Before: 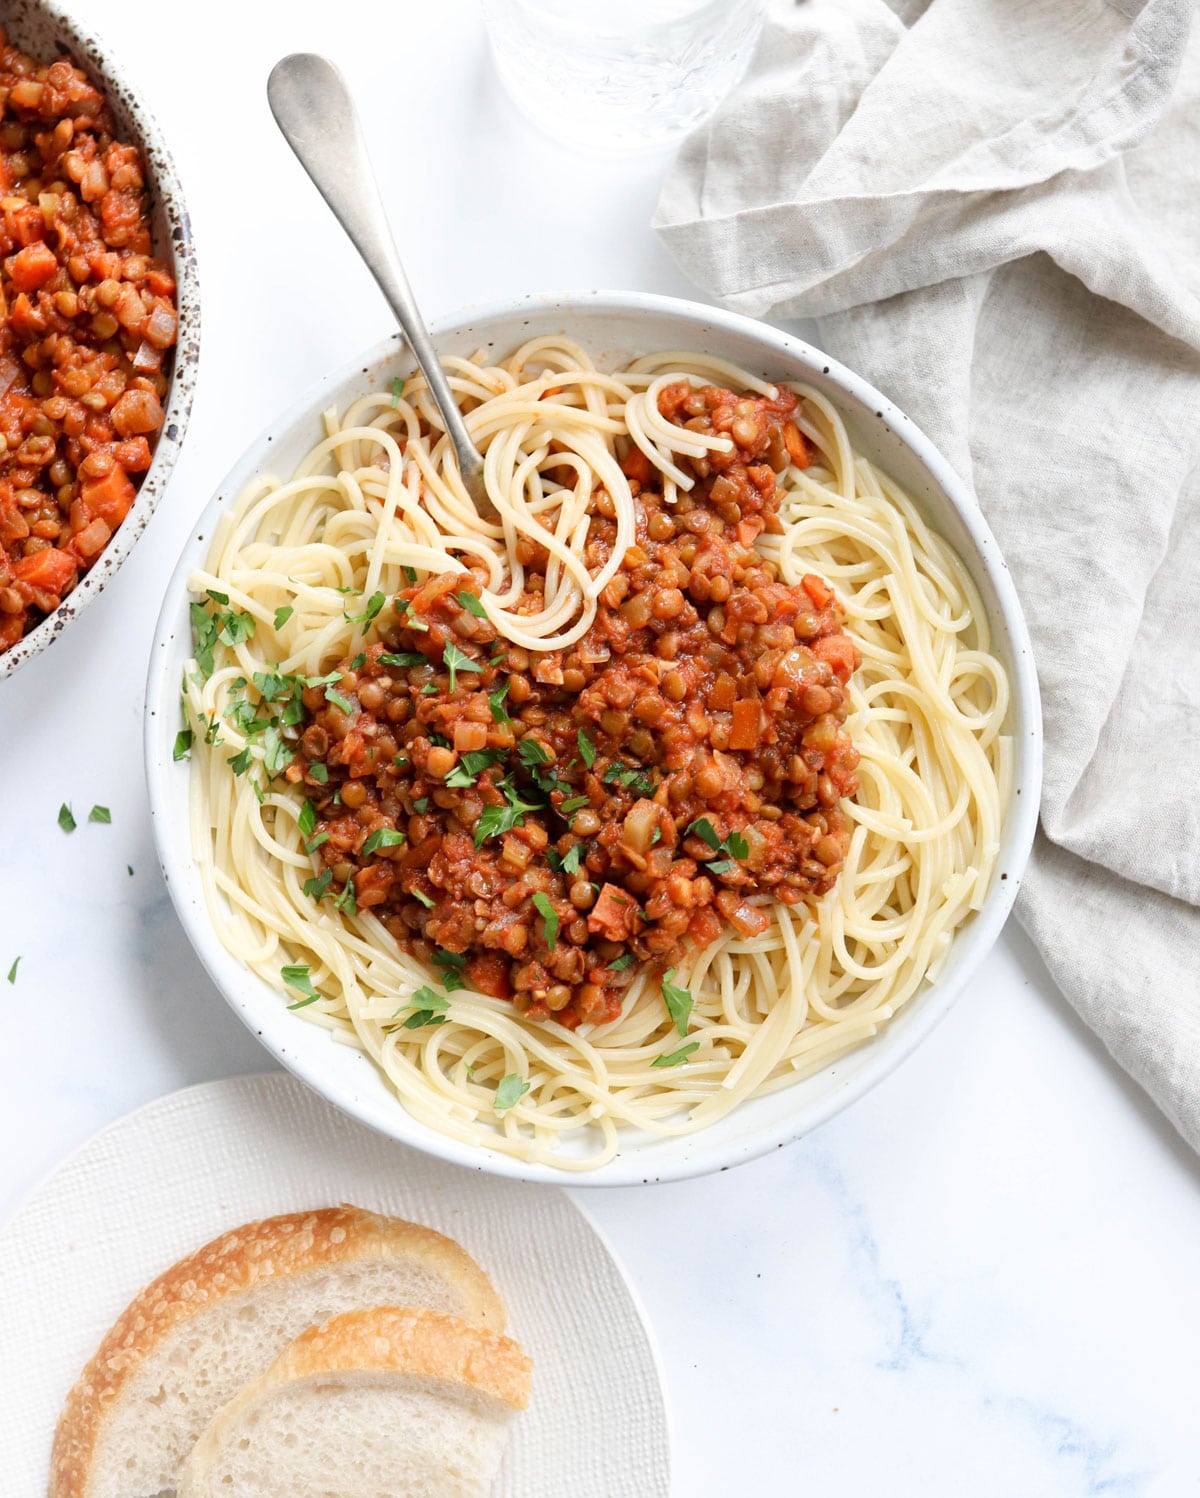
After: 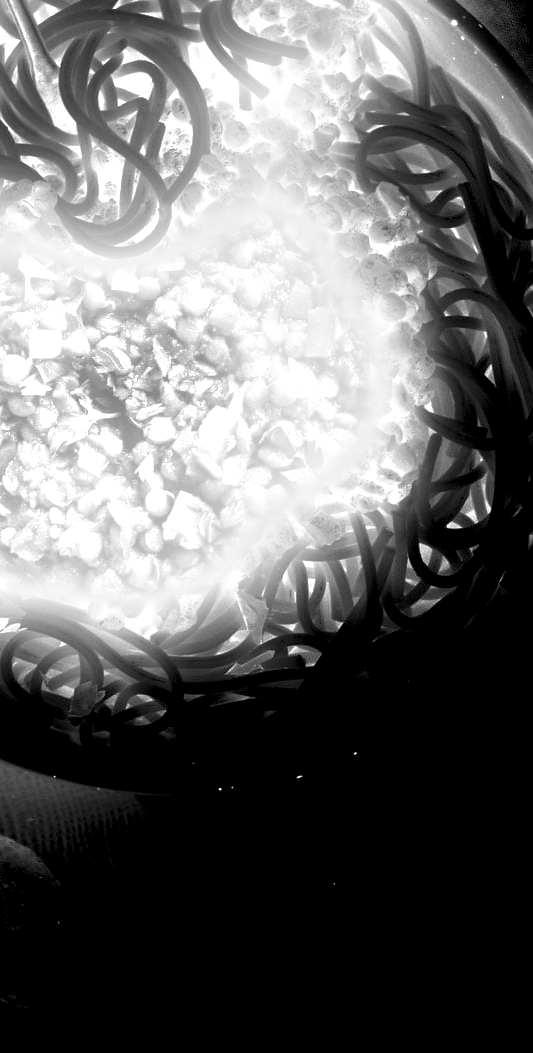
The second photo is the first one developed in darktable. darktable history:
crop: left 35.432%, top 26.233%, right 20.145%, bottom 3.432%
local contrast: on, module defaults
color balance rgb: shadows lift › luminance -7.7%, shadows lift › chroma 2.13%, shadows lift › hue 165.27°, power › luminance -7.77%, power › chroma 1.1%, power › hue 215.88°, highlights gain › luminance 15.15%, highlights gain › chroma 7%, highlights gain › hue 125.57°, global offset › luminance -0.33%, global offset › chroma 0.11%, global offset › hue 165.27°, perceptual saturation grading › global saturation 24.42%, perceptual saturation grading › highlights -24.42%, perceptual saturation grading › mid-tones 24.42%, perceptual saturation grading › shadows 40%, perceptual brilliance grading › global brilliance -5%, perceptual brilliance grading › highlights 24.42%, perceptual brilliance grading › mid-tones 7%, perceptual brilliance grading › shadows -5%
exposure: black level correction 0, exposure 1.675 EV, compensate exposure bias true, compensate highlight preservation false
monochrome: on, module defaults
bloom: size 9%, threshold 100%, strength 7%
